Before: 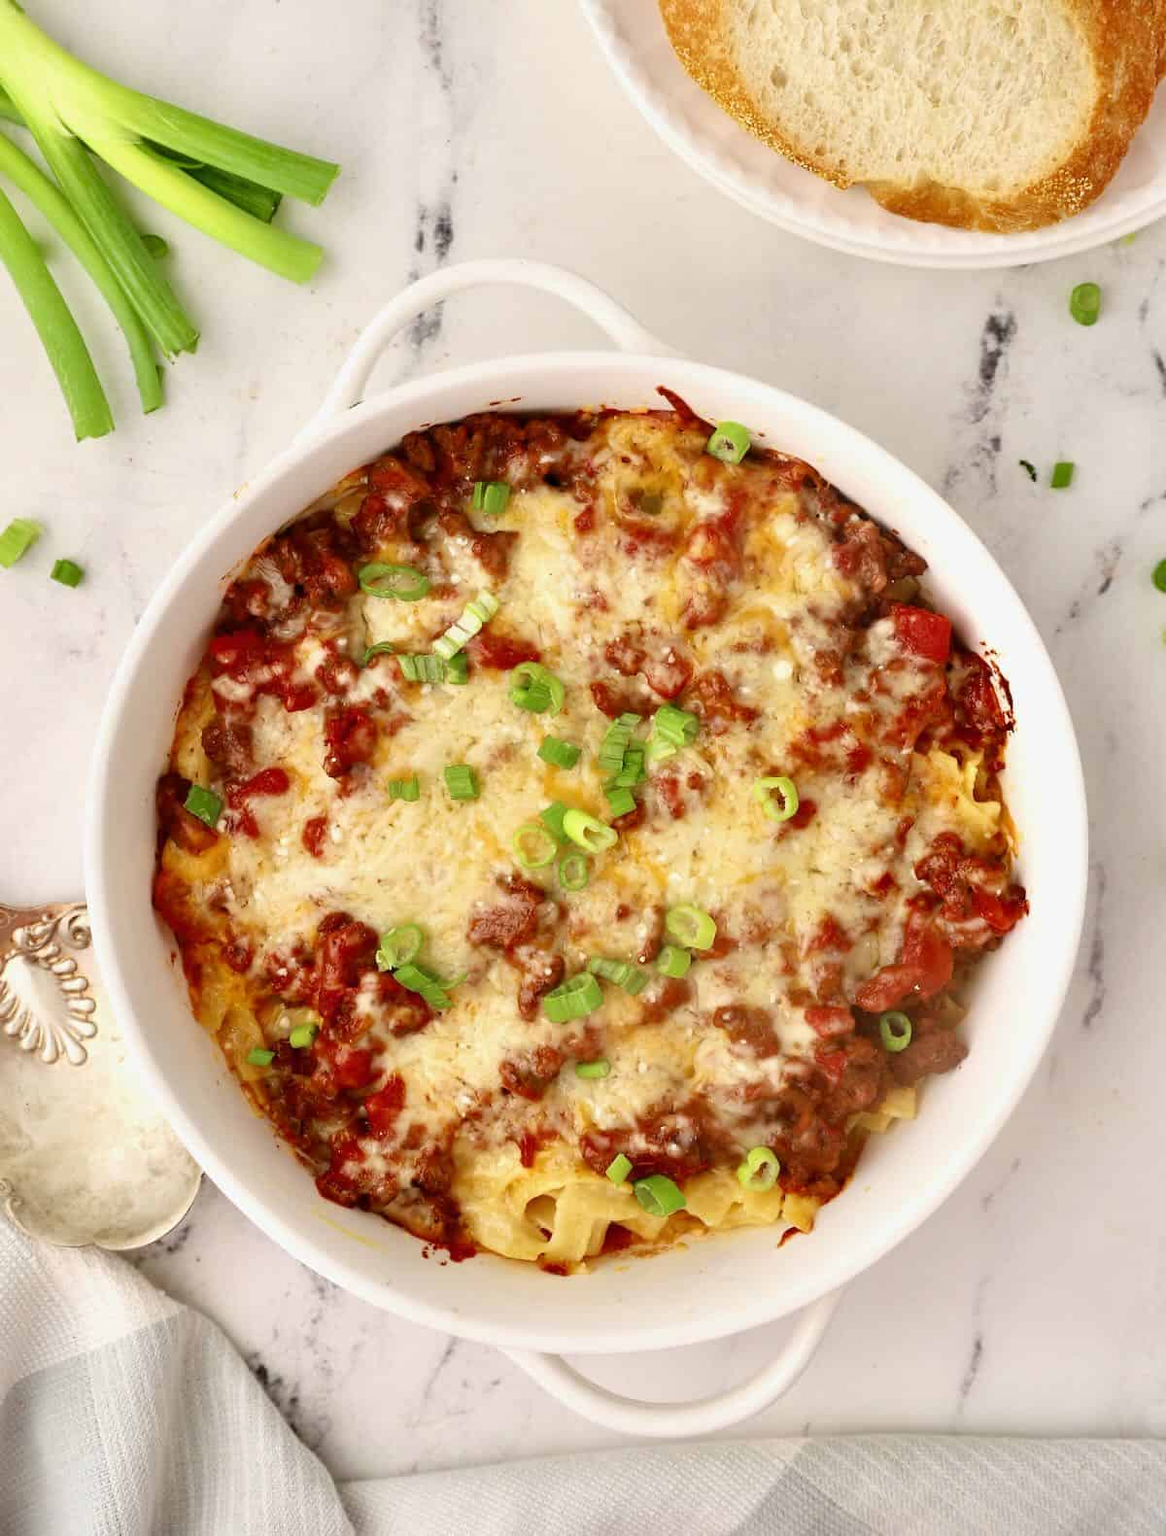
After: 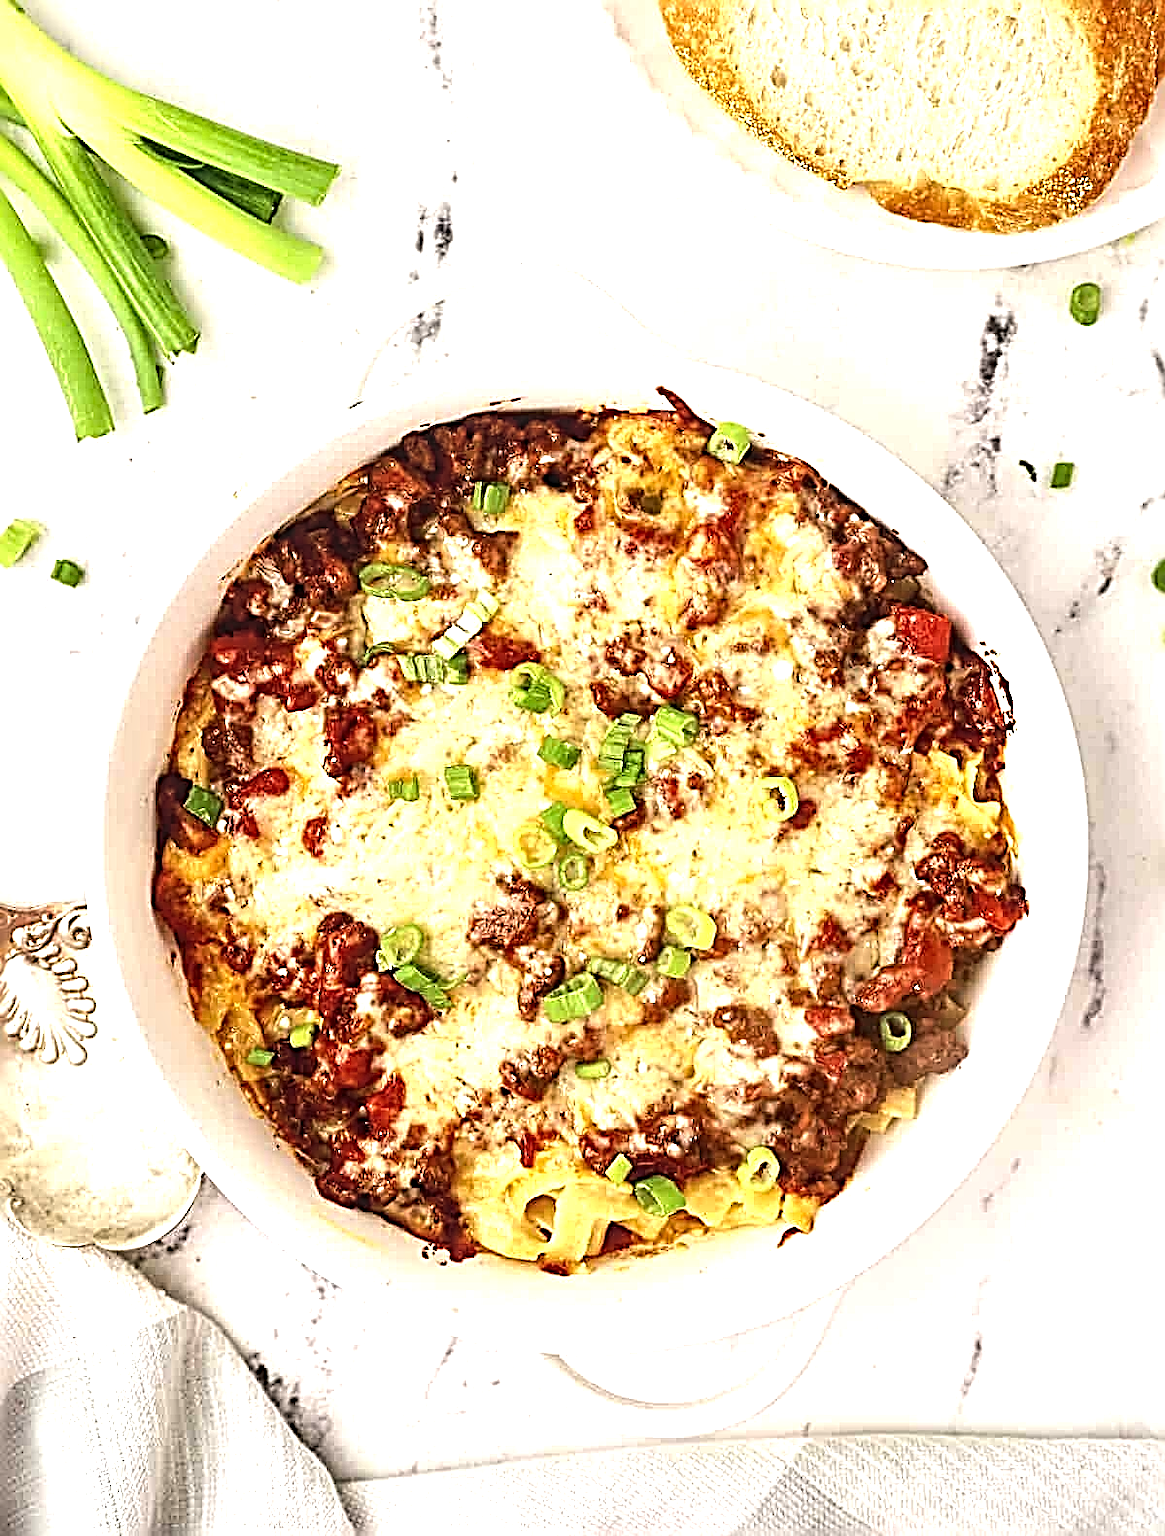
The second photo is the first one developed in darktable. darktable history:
sharpen: radius 3.158, amount 1.731
tone equalizer: -8 EV -1.08 EV, -7 EV -1.01 EV, -6 EV -0.867 EV, -5 EV -0.578 EV, -3 EV 0.578 EV, -2 EV 0.867 EV, -1 EV 1.01 EV, +0 EV 1.08 EV, edges refinement/feathering 500, mask exposure compensation -1.57 EV, preserve details no
local contrast: on, module defaults
